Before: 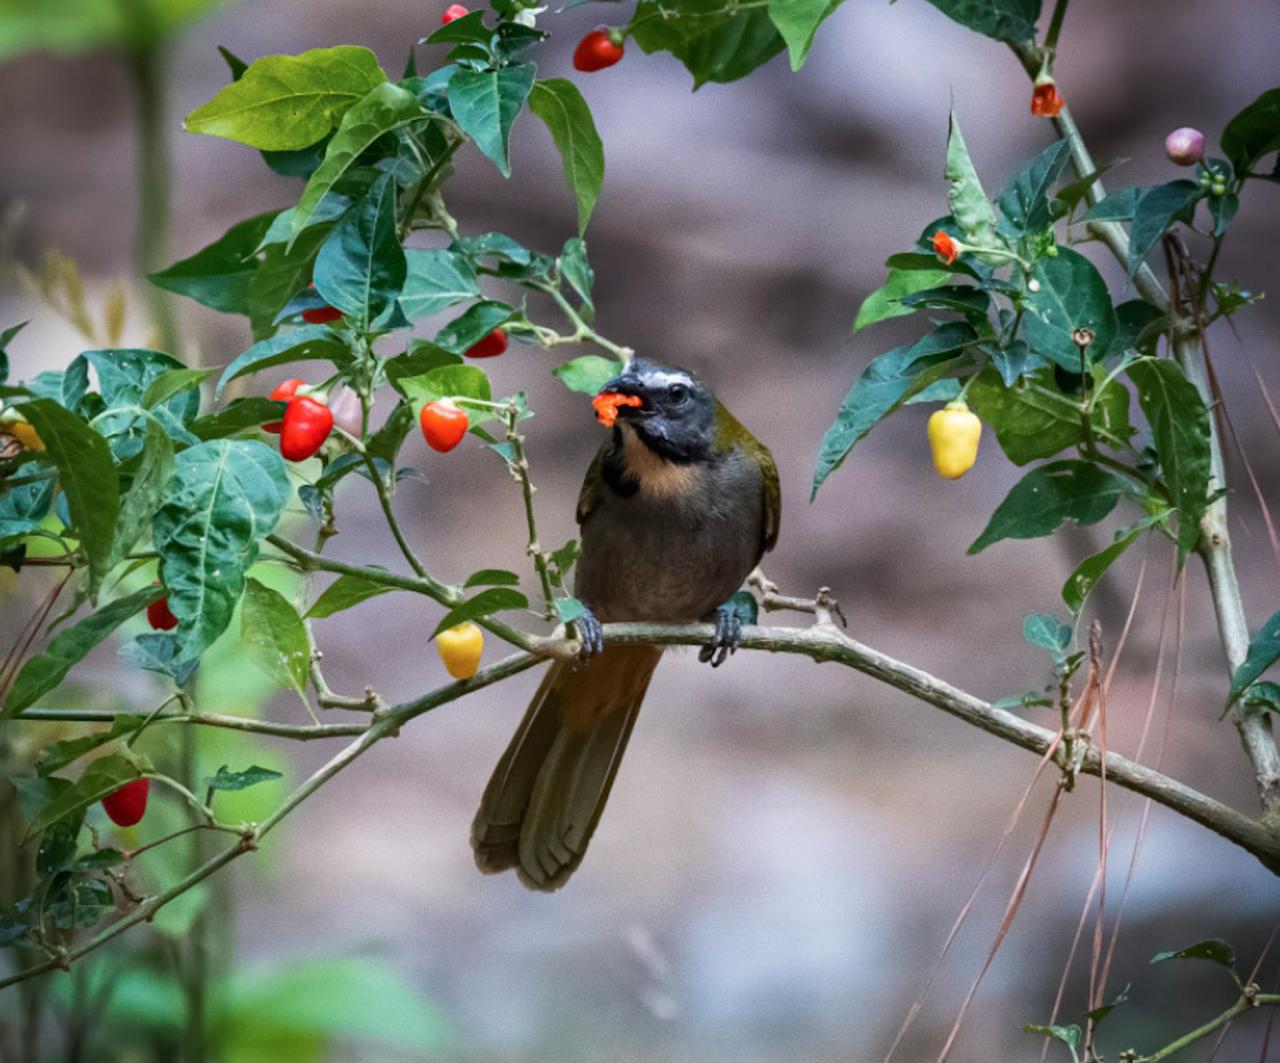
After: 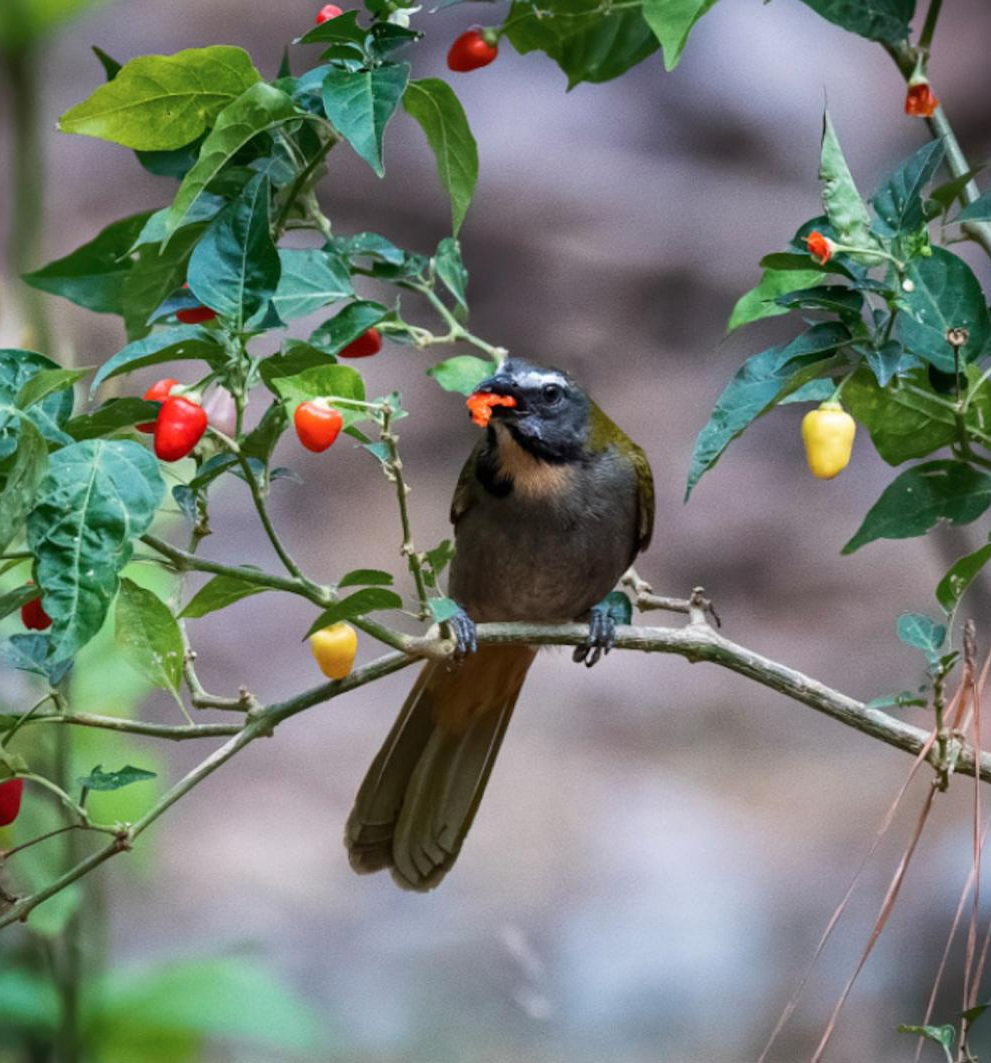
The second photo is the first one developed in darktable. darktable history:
crop: left 9.88%, right 12.664%
shadows and highlights: radius 125.46, shadows 21.19, highlights -21.19, low approximation 0.01
